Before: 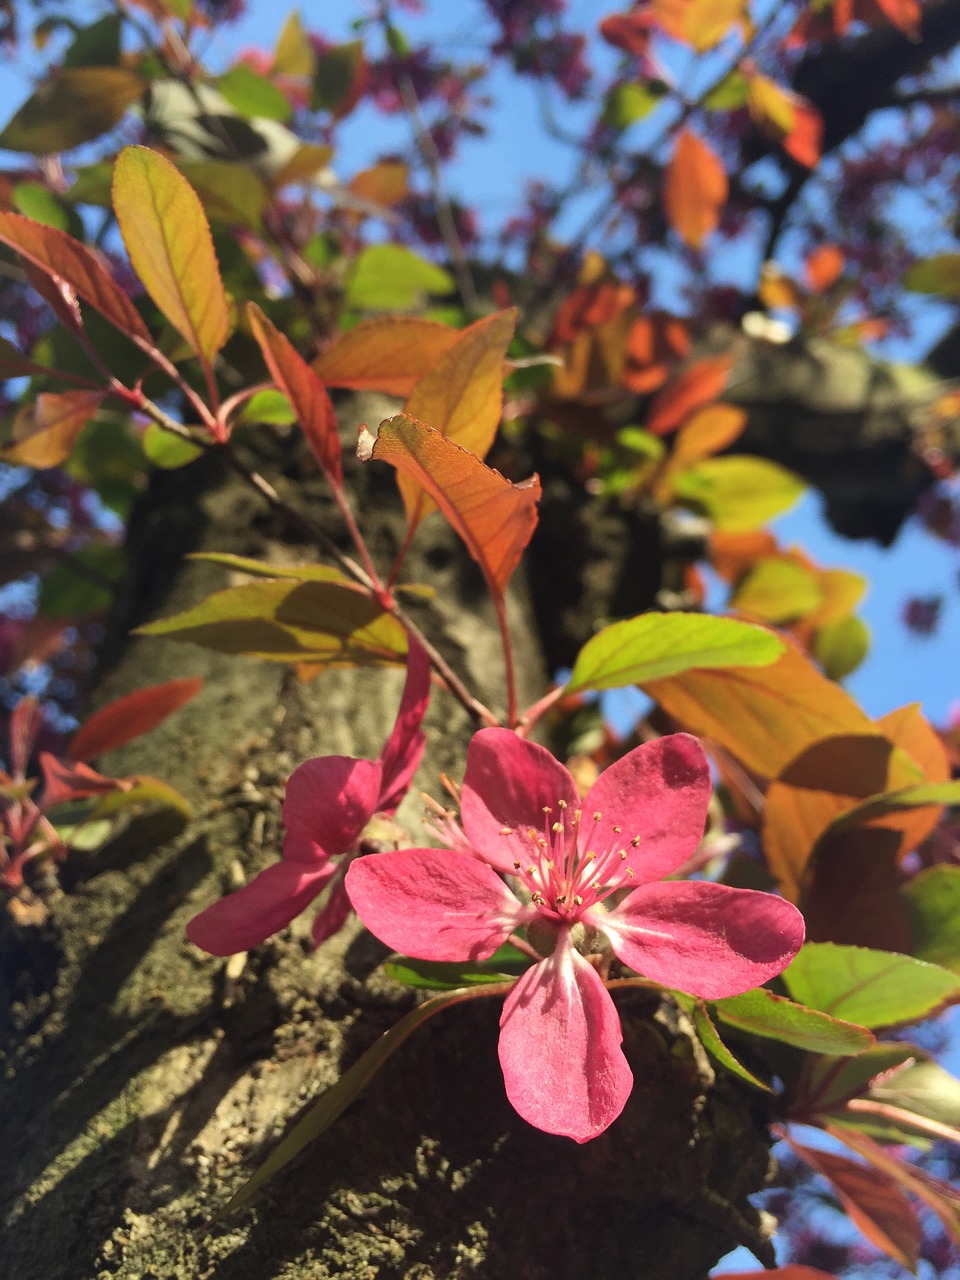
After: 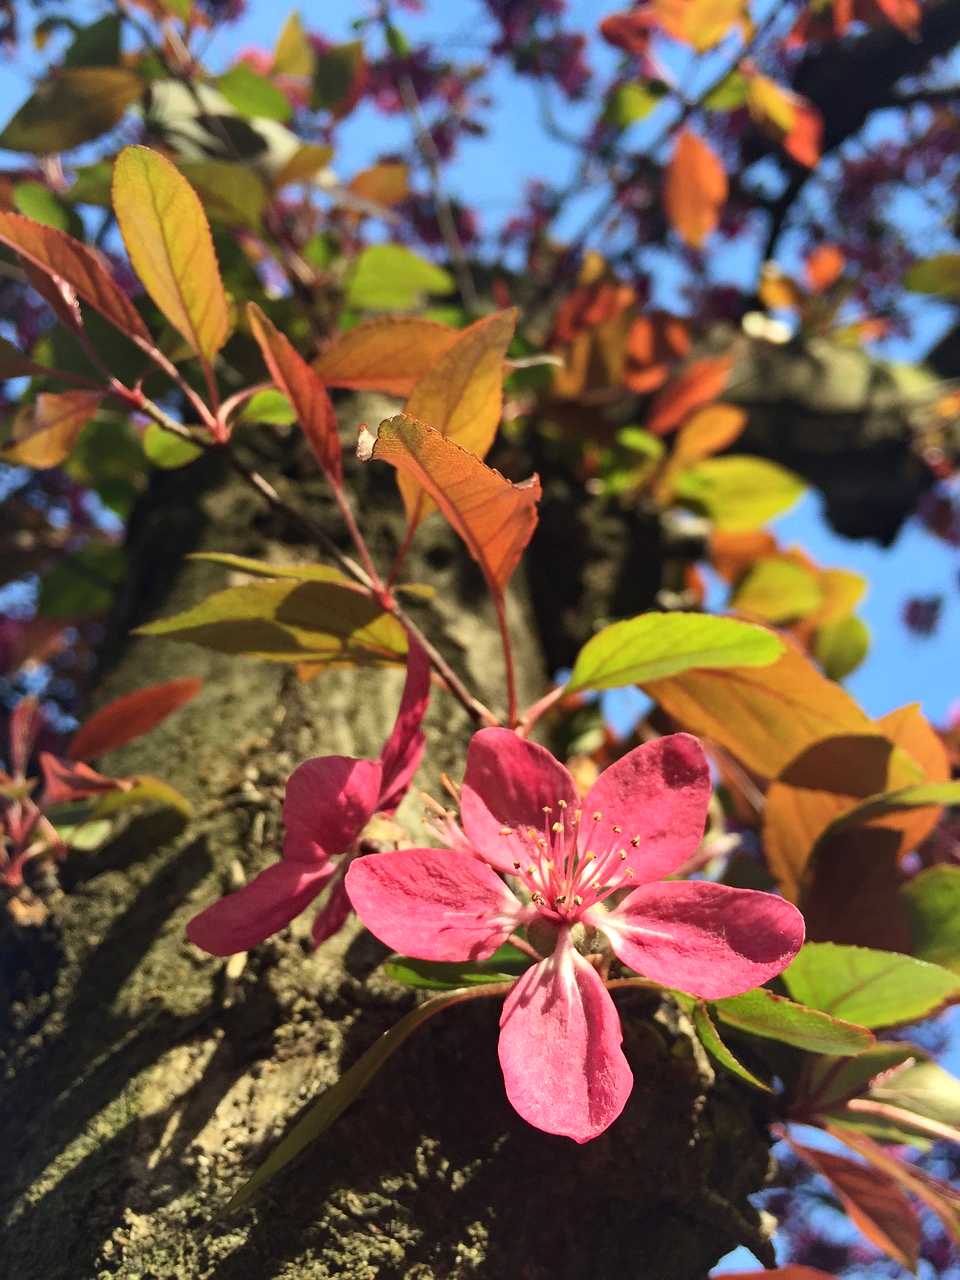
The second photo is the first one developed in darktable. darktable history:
contrast brightness saturation: contrast 0.147, brightness 0.054
haze removal: compatibility mode true, adaptive false
